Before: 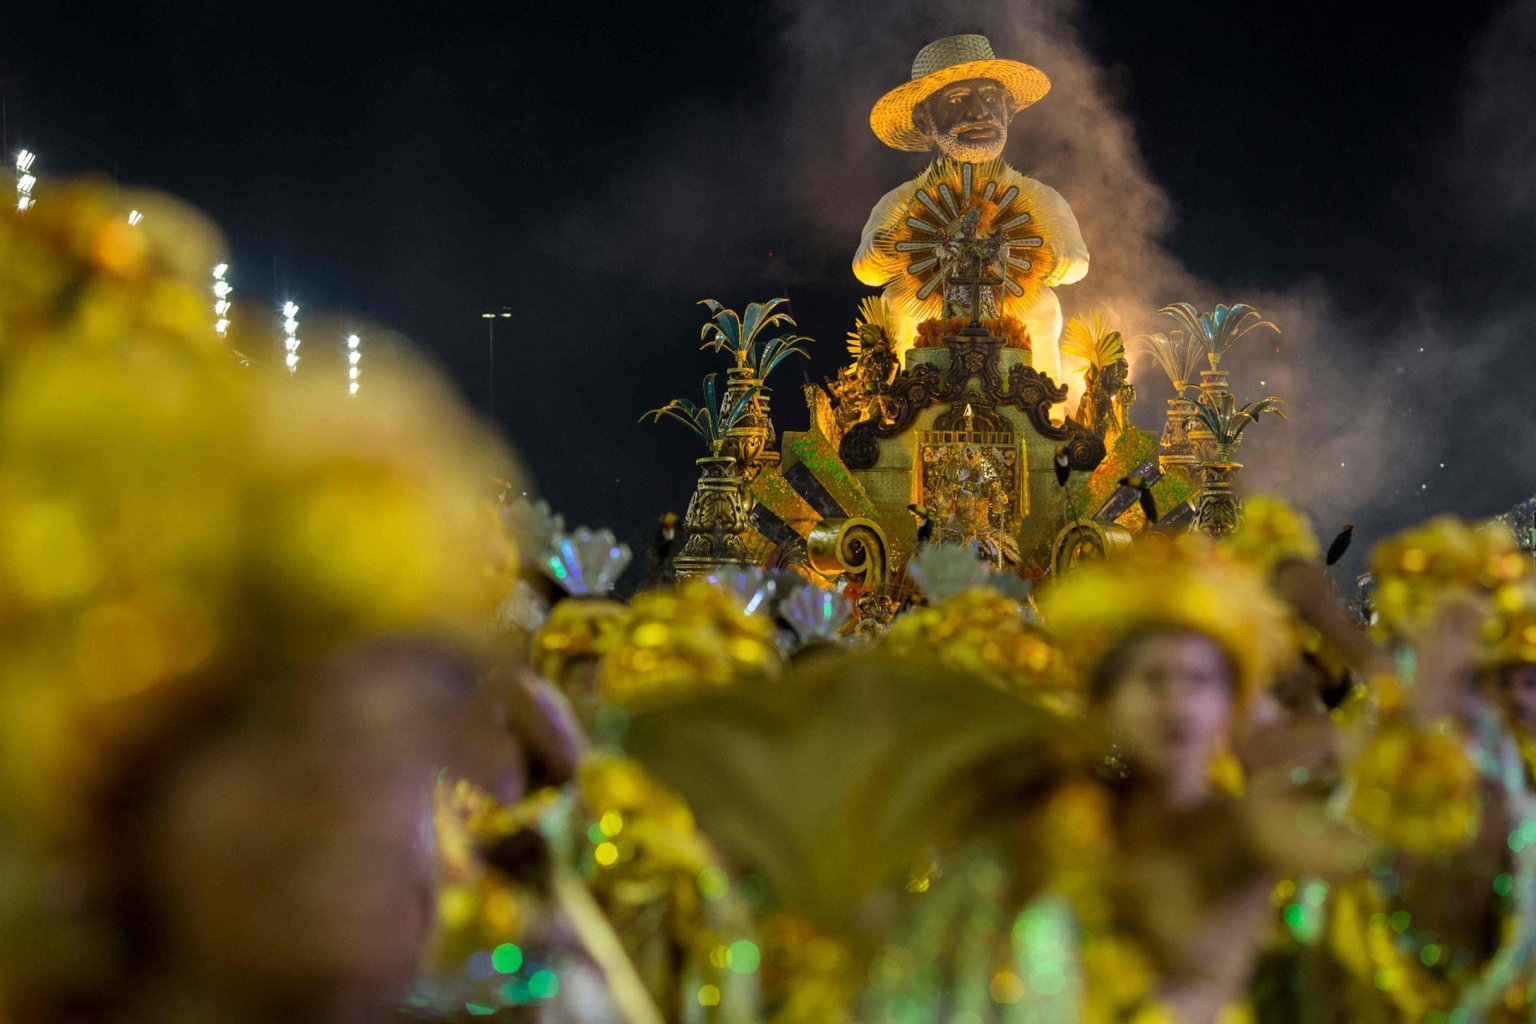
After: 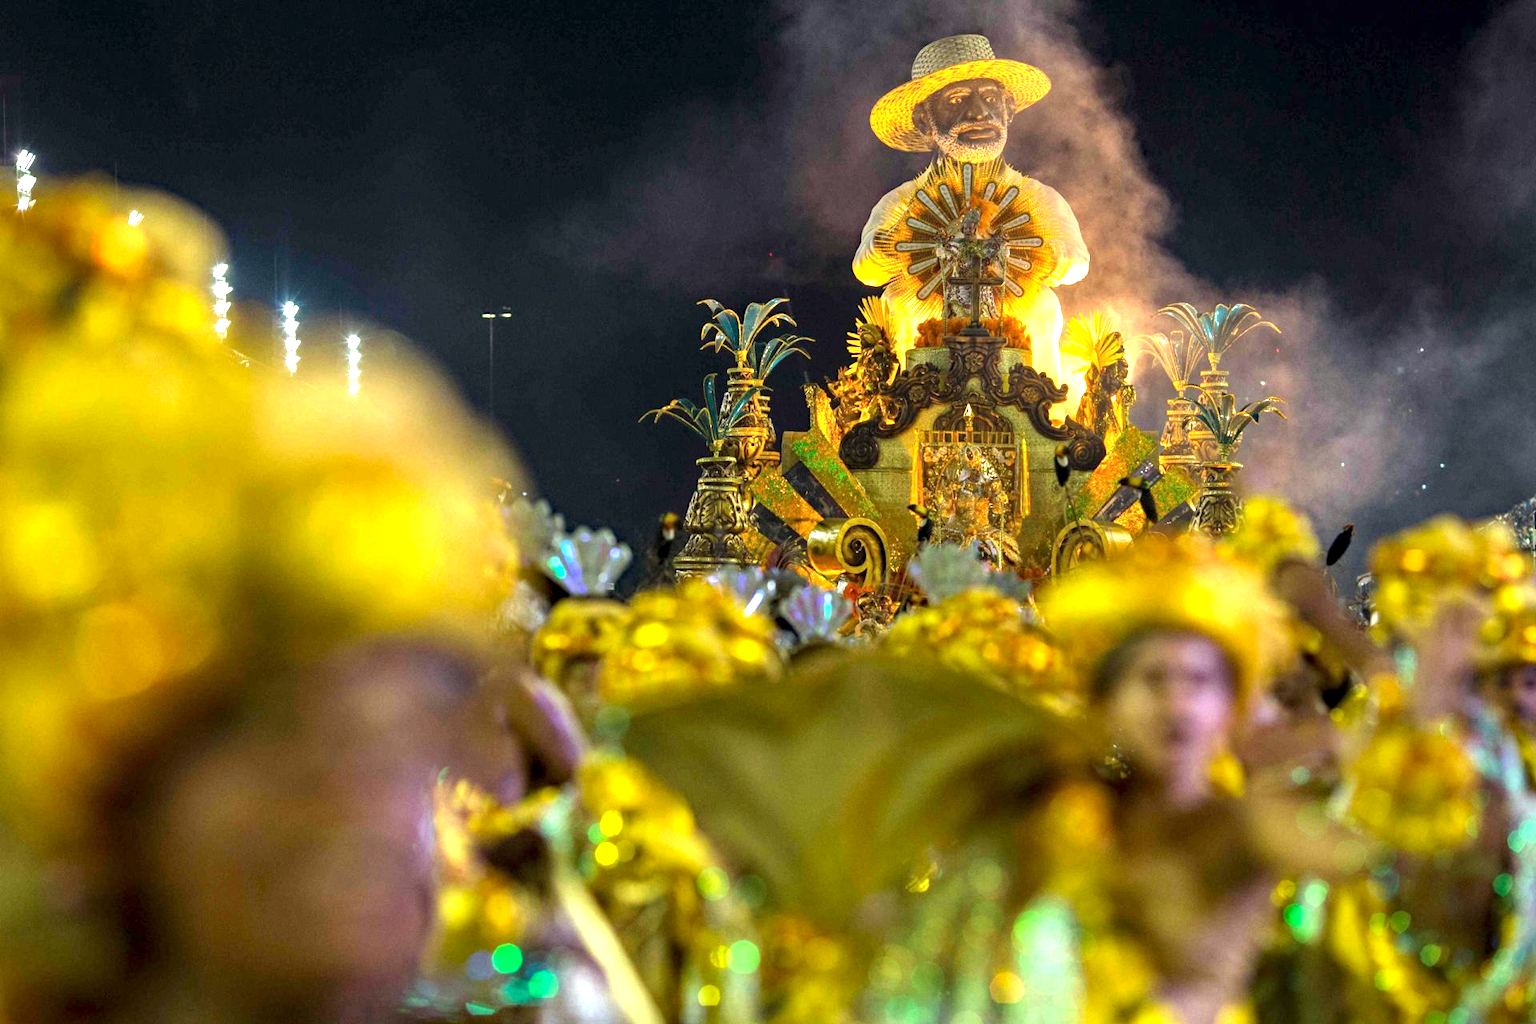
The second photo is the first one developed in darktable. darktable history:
local contrast: highlights 100%, shadows 100%, detail 120%, midtone range 0.2
exposure: black level correction 0, exposure 1.2 EV, compensate exposure bias true, compensate highlight preservation false
haze removal: compatibility mode true, adaptive false
